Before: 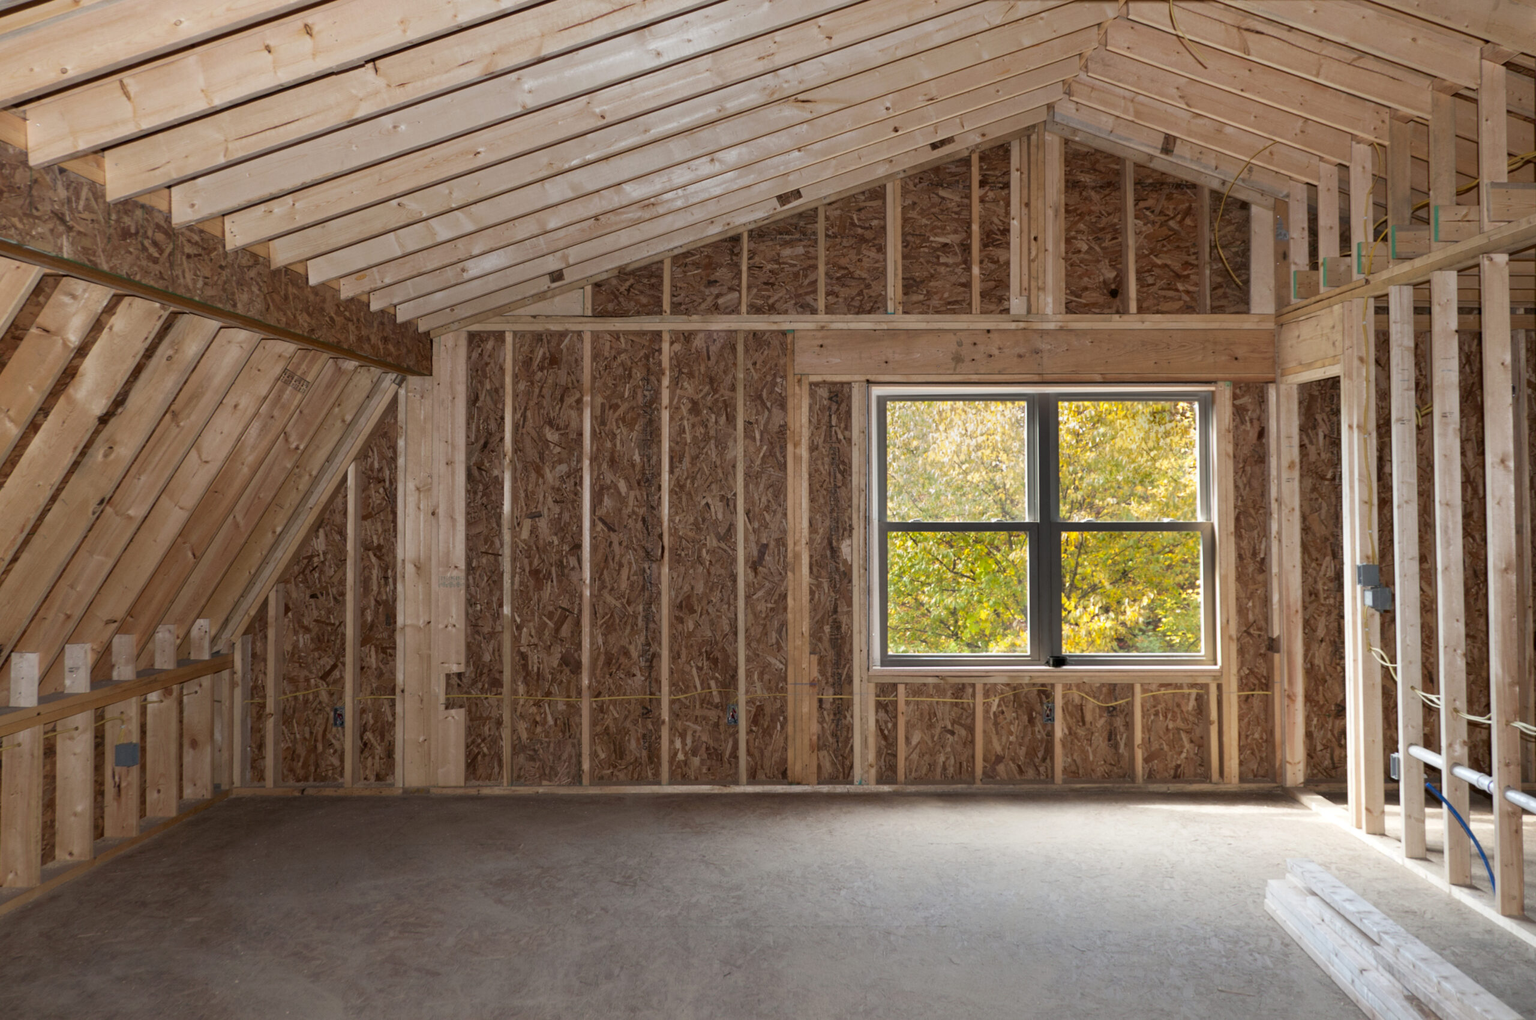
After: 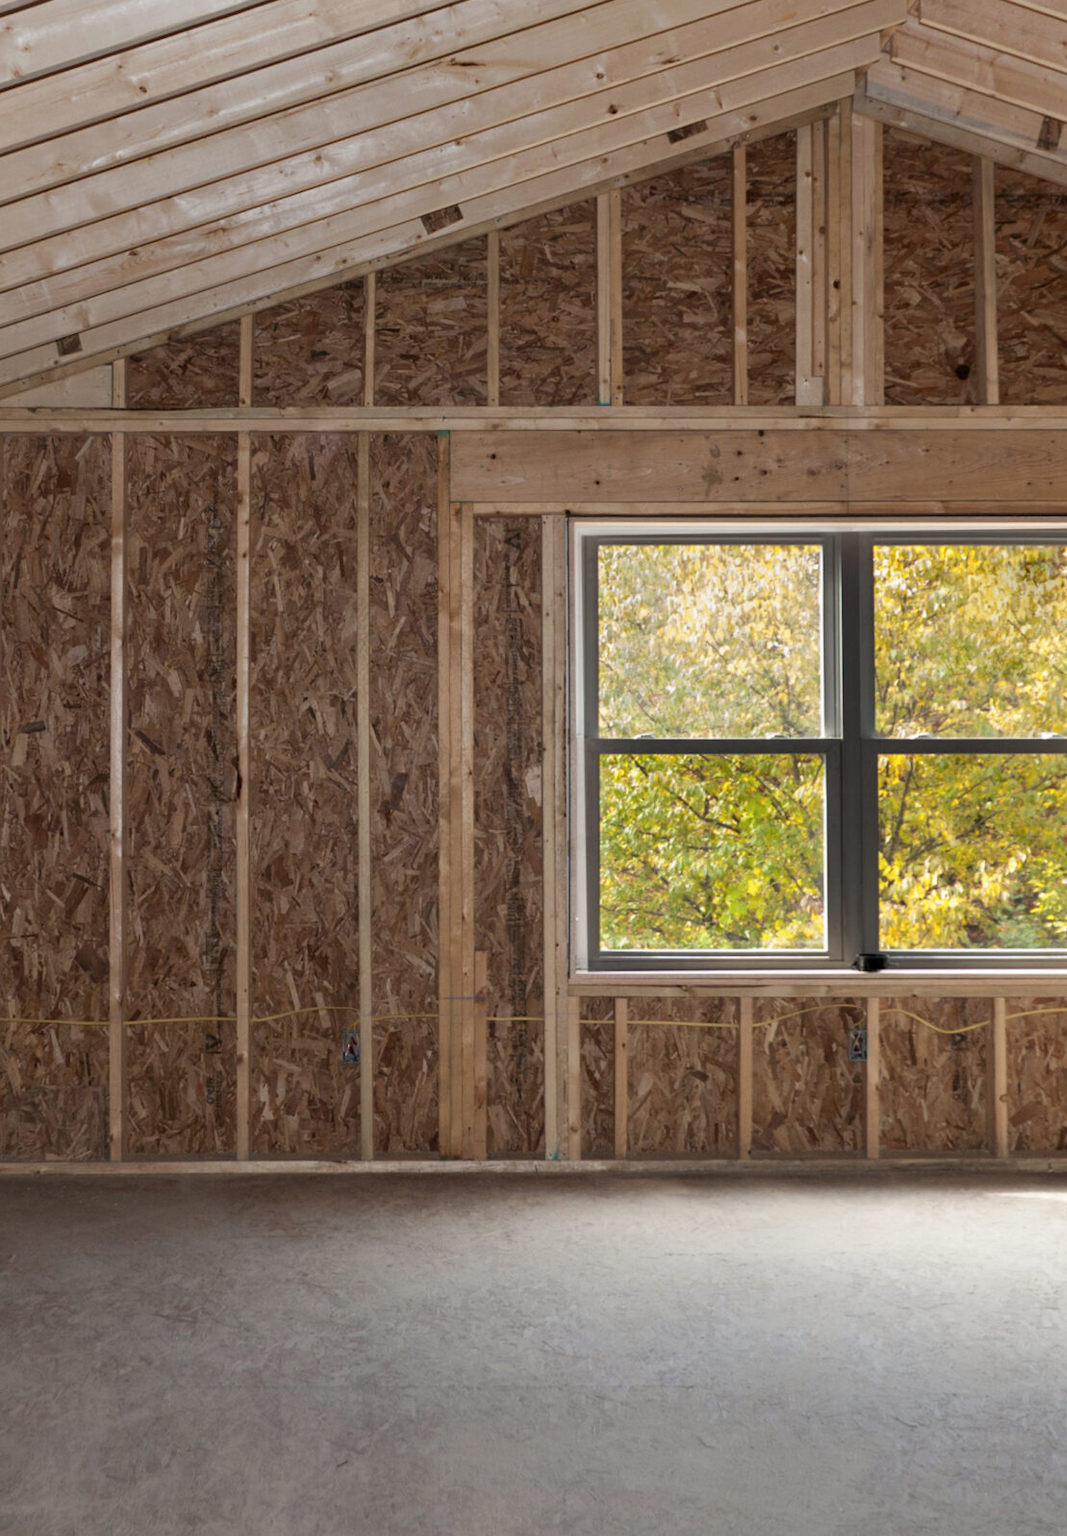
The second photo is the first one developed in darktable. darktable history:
crop: left 33.452%, top 6.025%, right 23.155%
contrast brightness saturation: saturation -0.05
